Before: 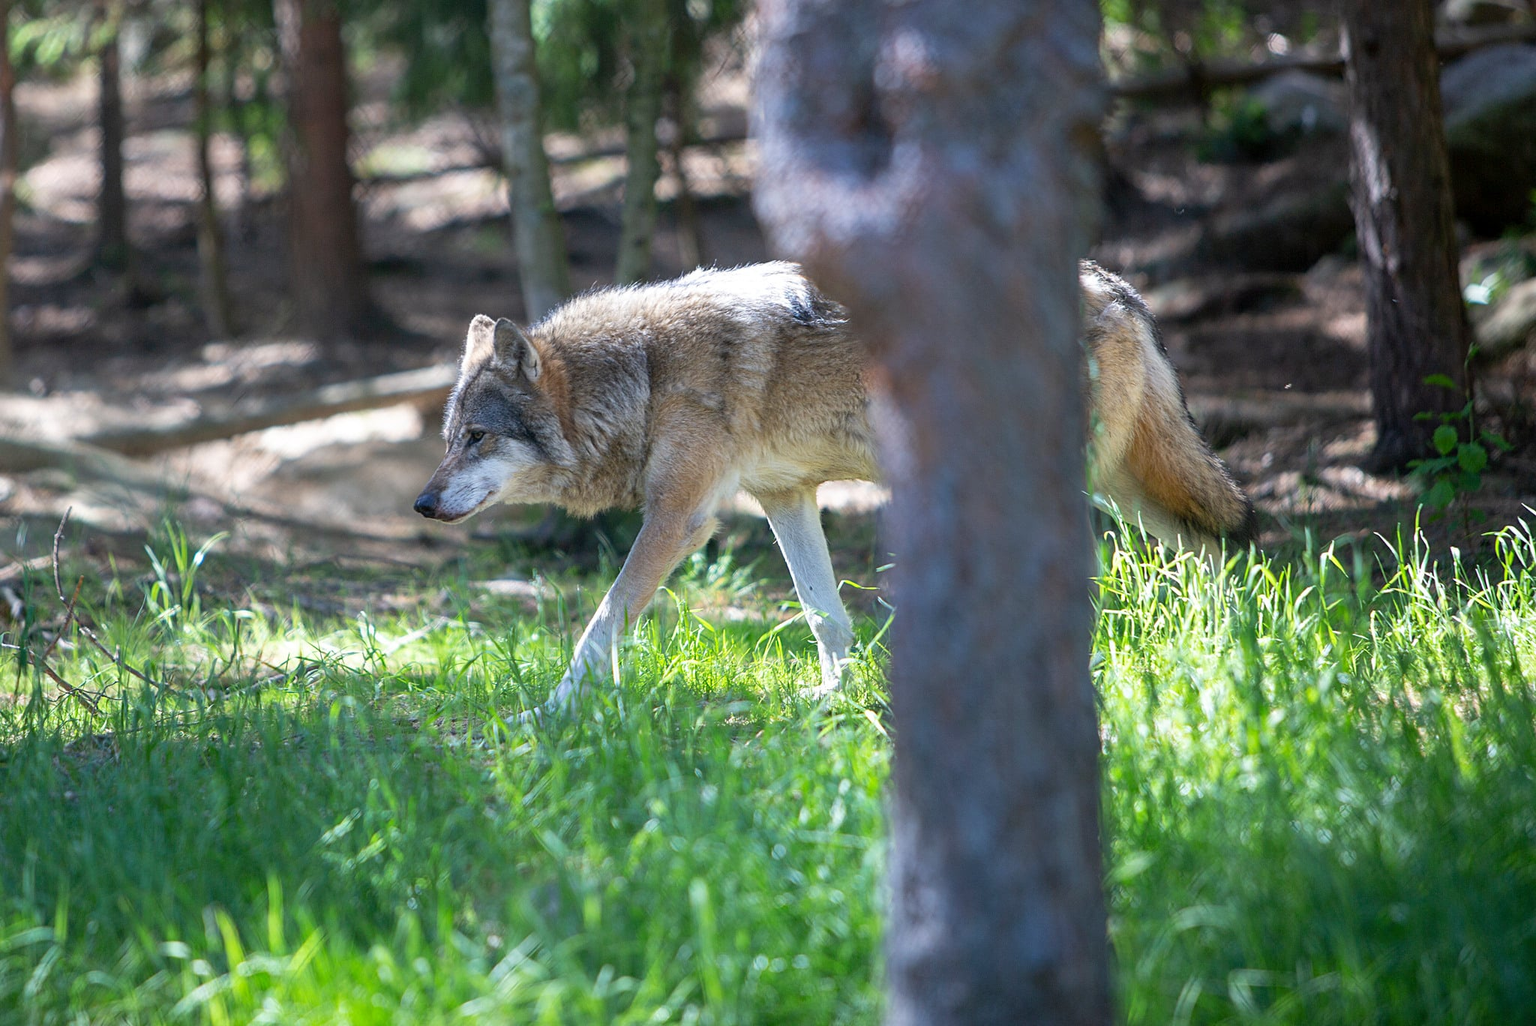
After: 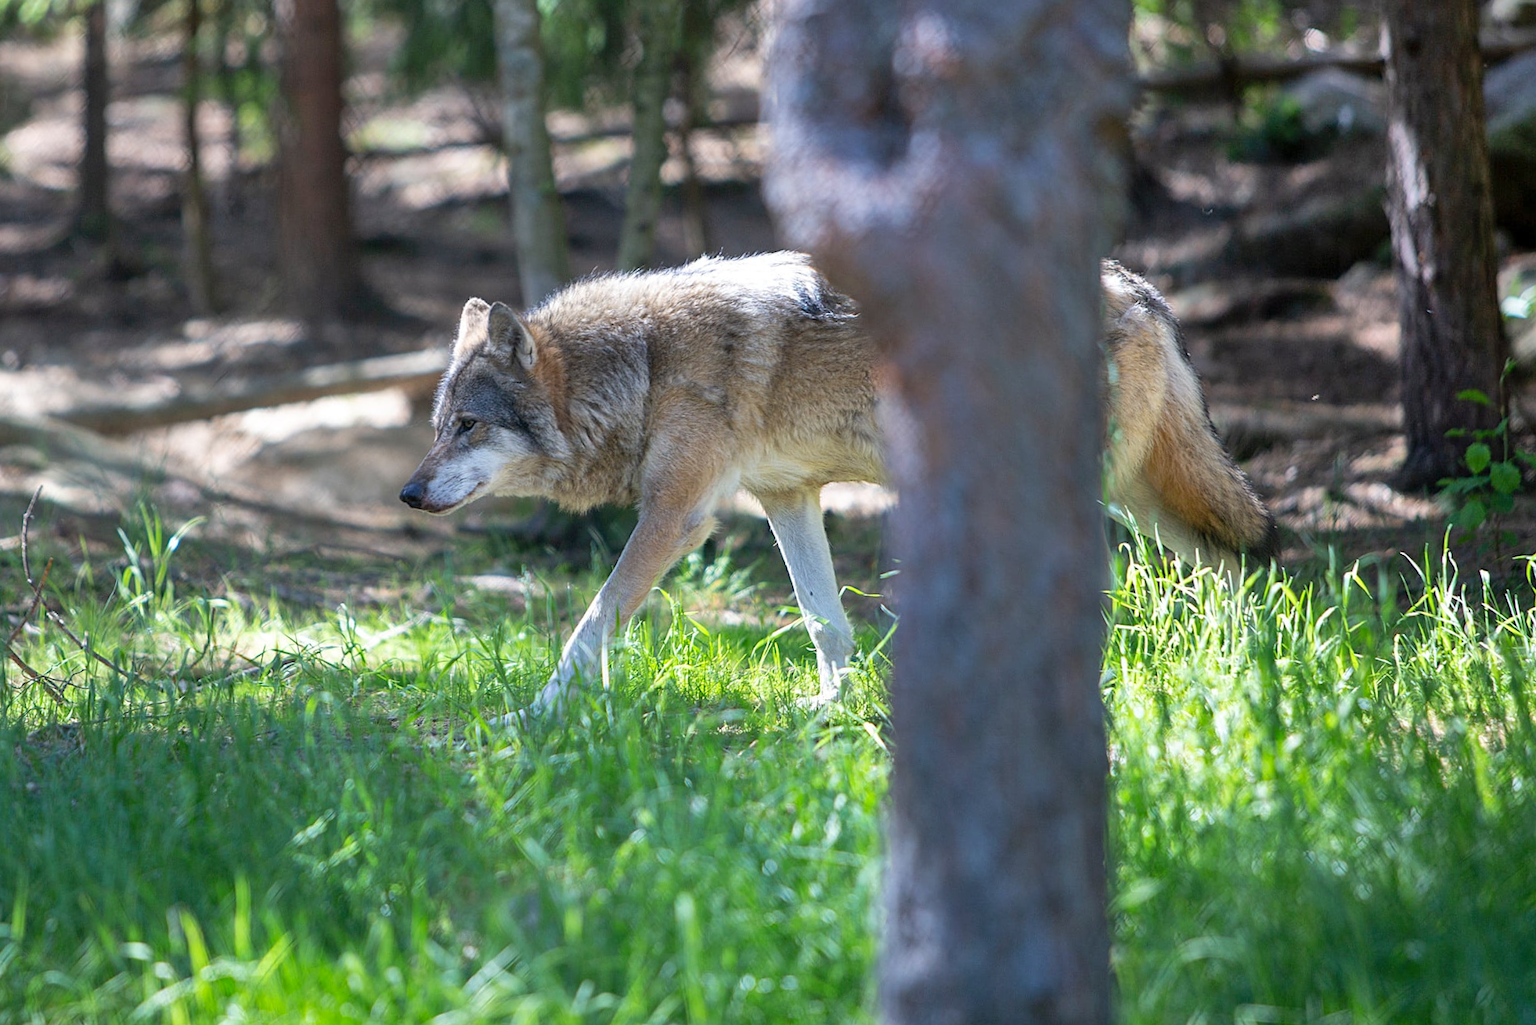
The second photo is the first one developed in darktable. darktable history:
crop and rotate: angle -1.69°
shadows and highlights: soften with gaussian
